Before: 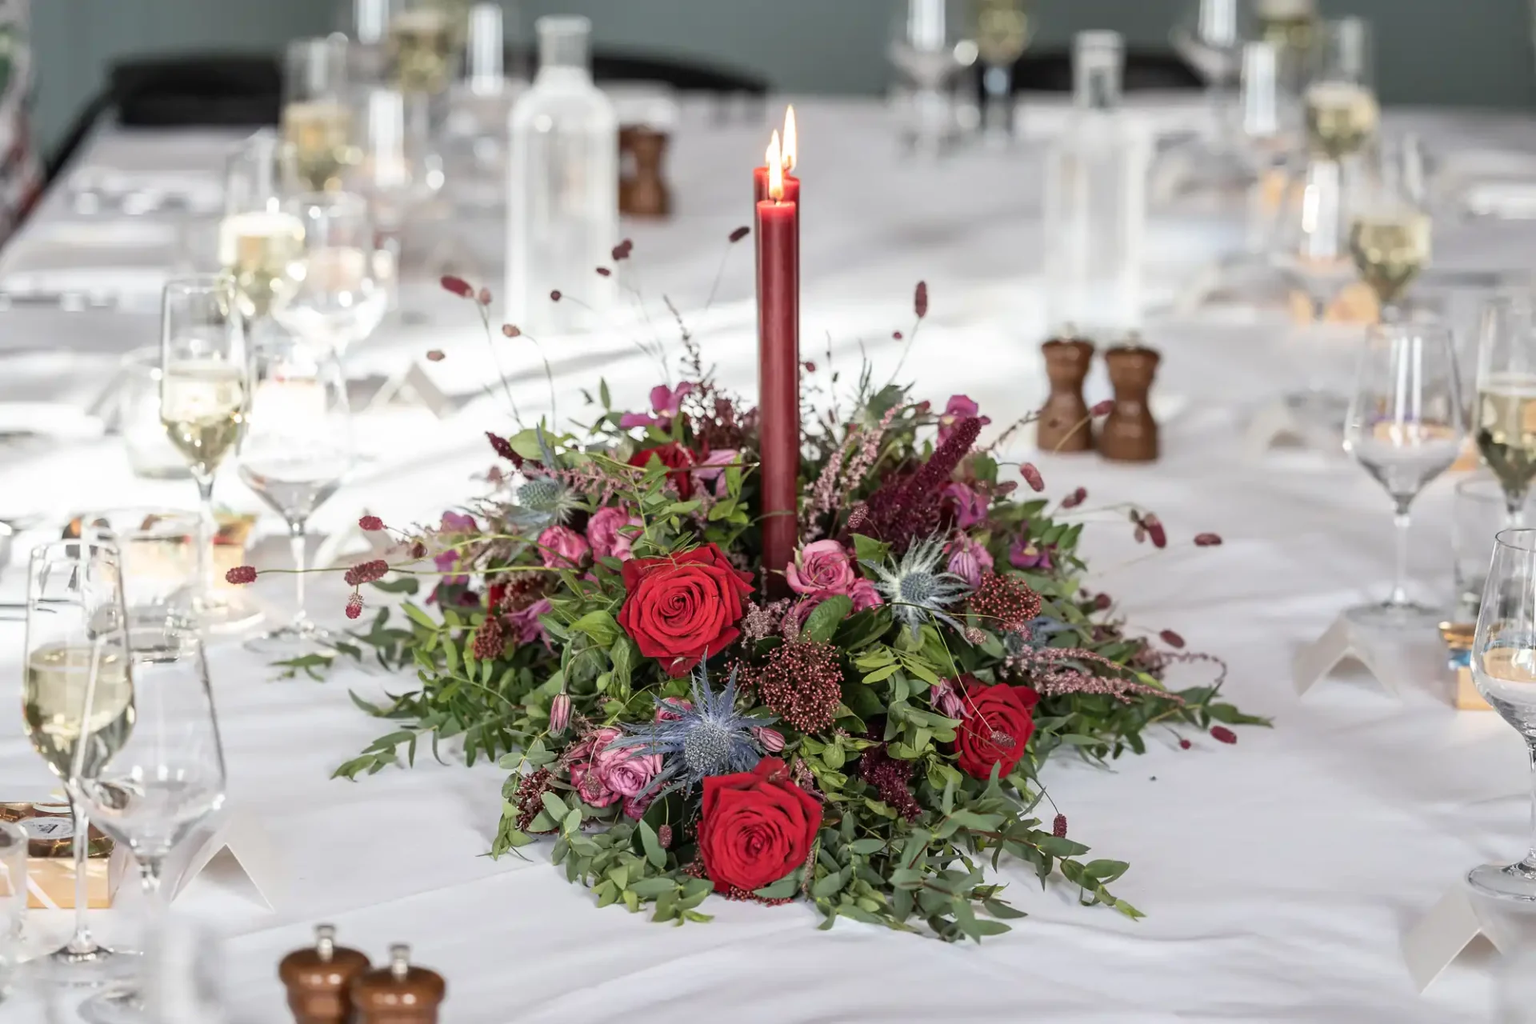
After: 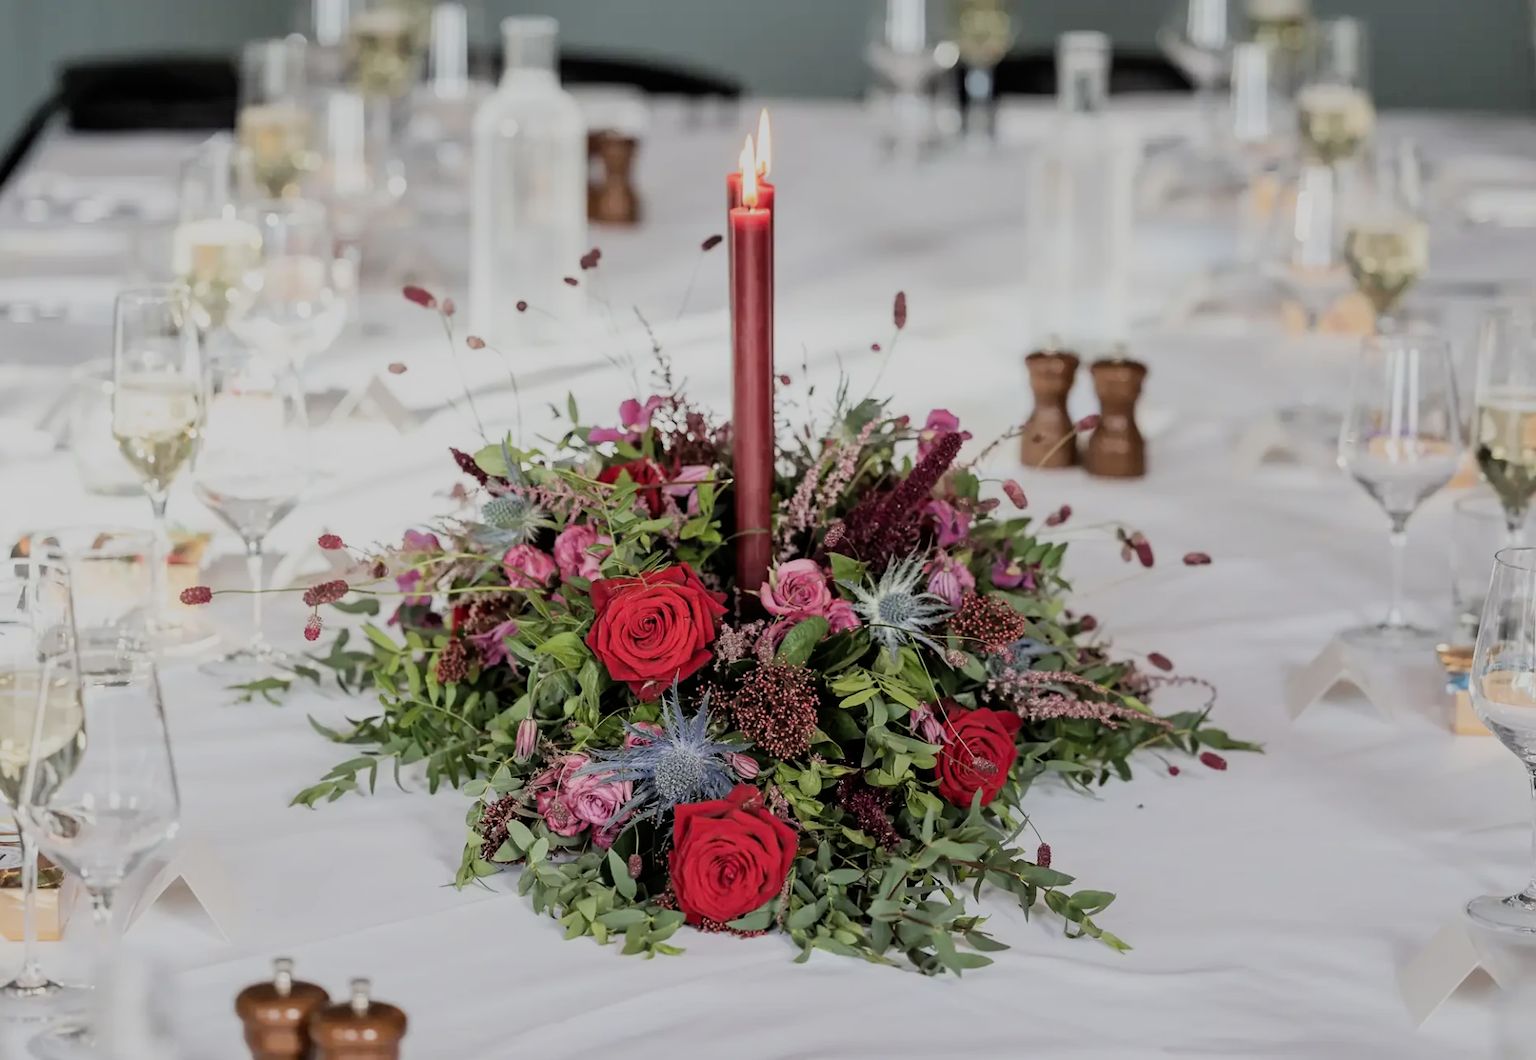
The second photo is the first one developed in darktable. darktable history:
filmic rgb: black relative exposure -7.22 EV, white relative exposure 5.35 EV, hardness 3.02
crop and rotate: left 3.418%
